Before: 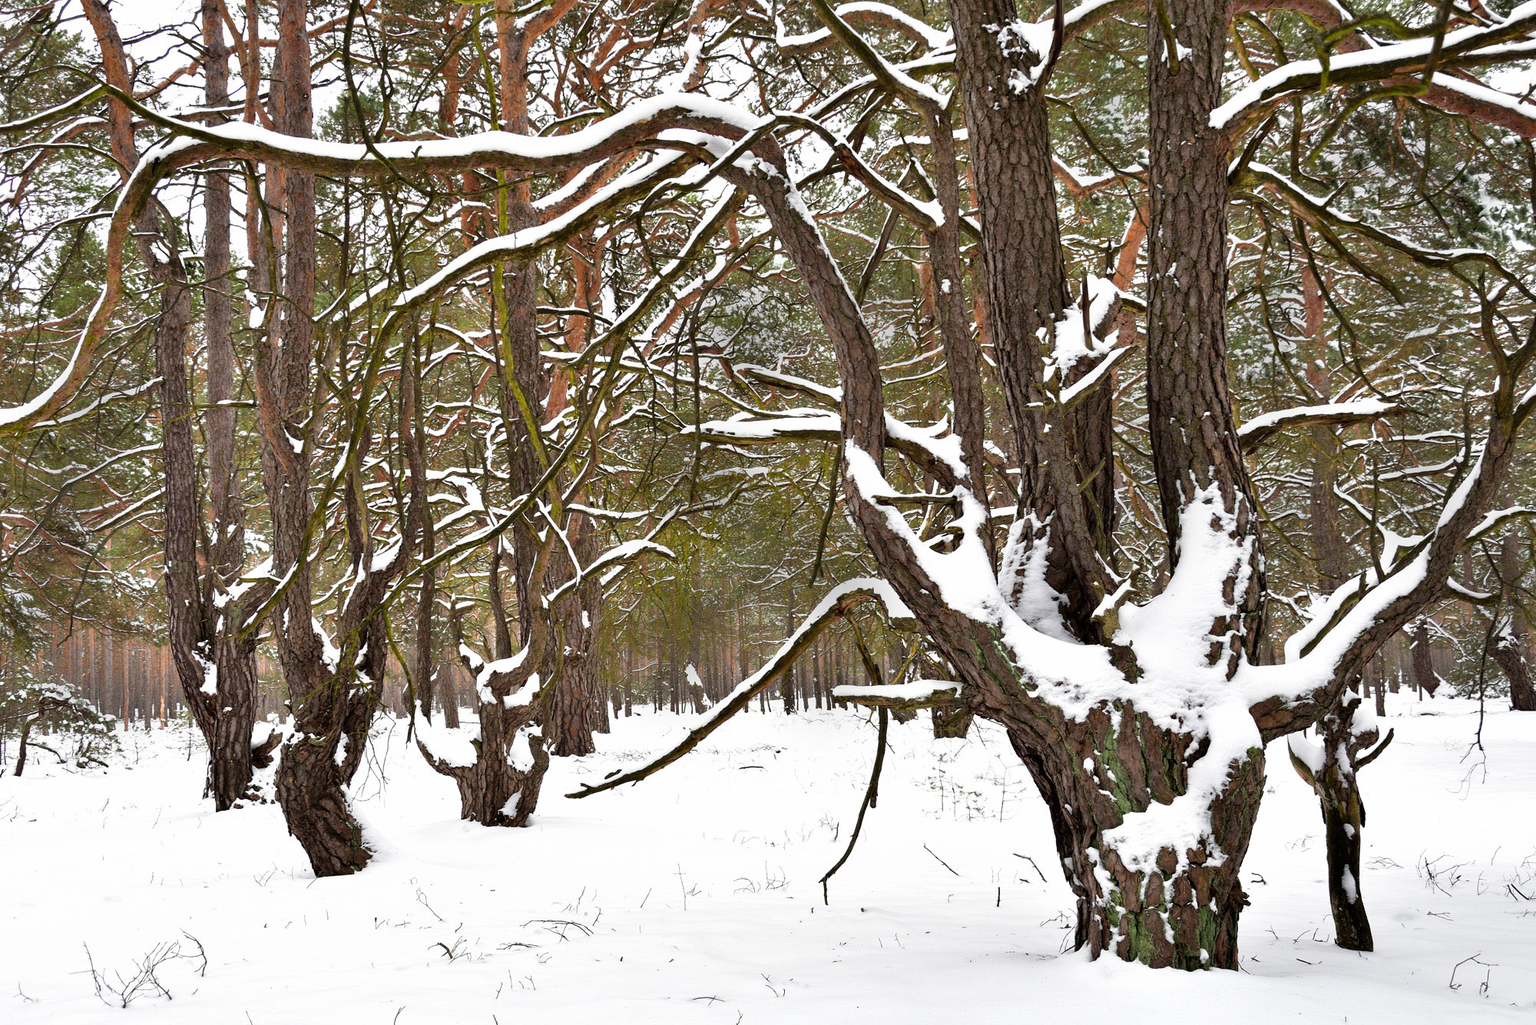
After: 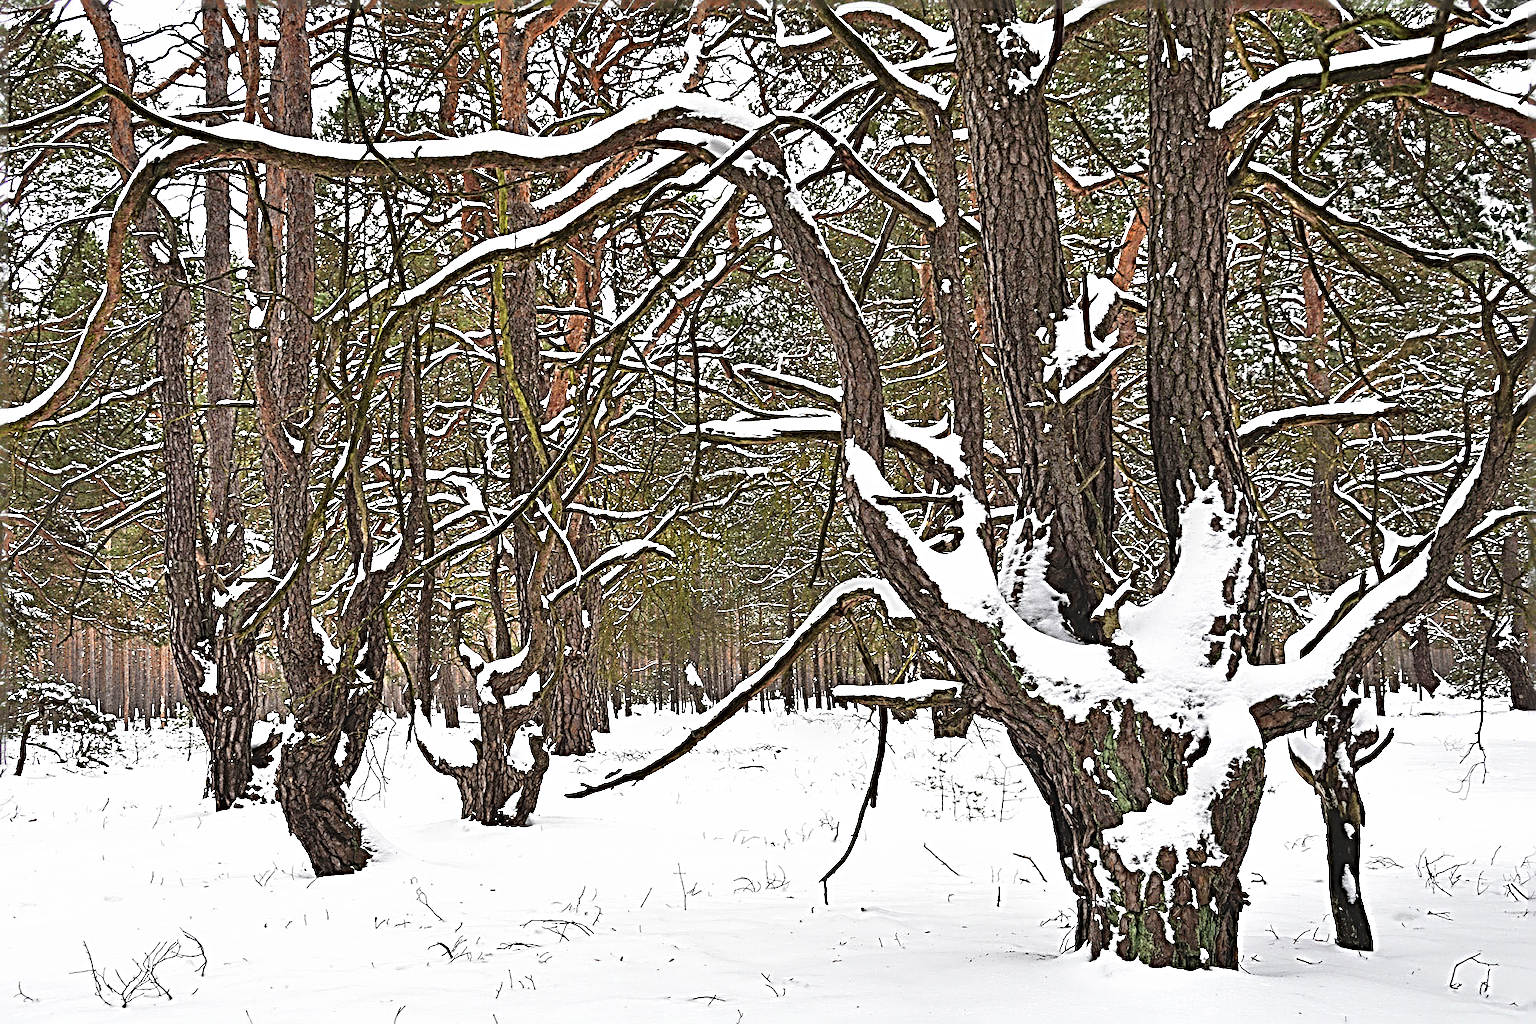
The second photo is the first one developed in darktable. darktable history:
sharpen: radius 4.001, amount 2
local contrast: mode bilateral grid, contrast 15, coarseness 36, detail 105%, midtone range 0.2
exposure: black level correction -0.015, compensate highlight preservation false
